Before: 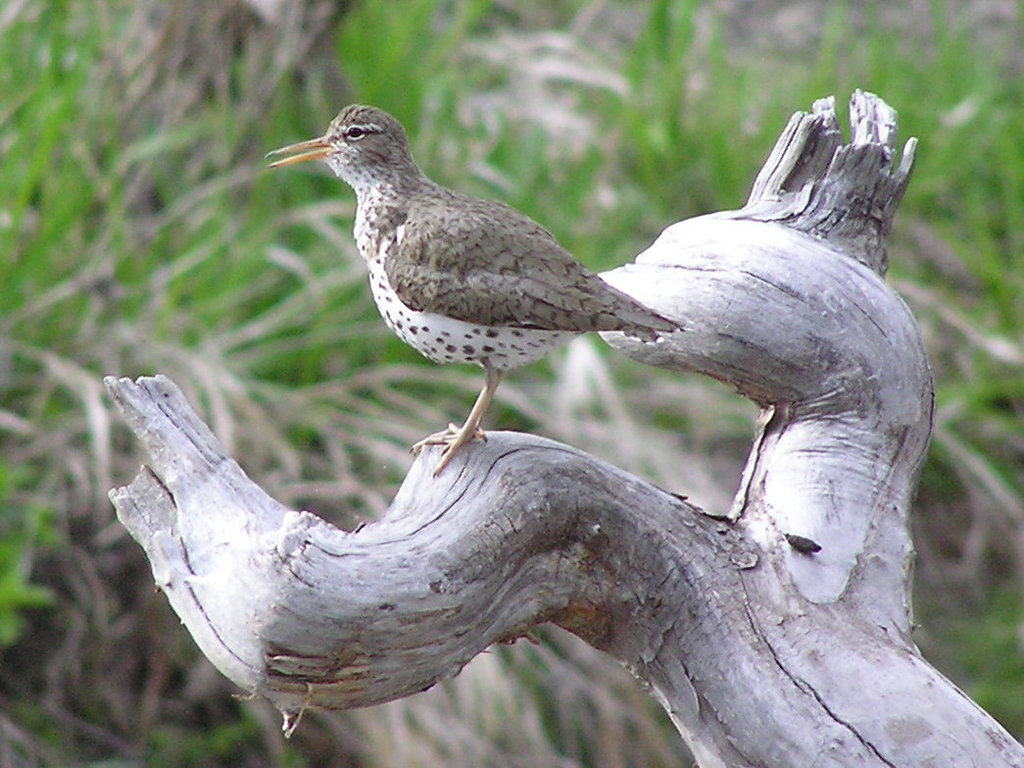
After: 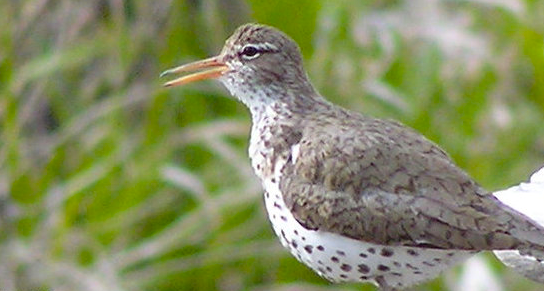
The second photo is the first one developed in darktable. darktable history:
color balance rgb: power › hue 326.31°, perceptual saturation grading › global saturation 29.469%, hue shift -10.7°
exposure: exposure 0.014 EV, compensate highlight preservation false
crop: left 10.319%, top 10.584%, right 36.488%, bottom 51.431%
shadows and highlights: shadows -71.55, highlights 36.61, soften with gaussian
